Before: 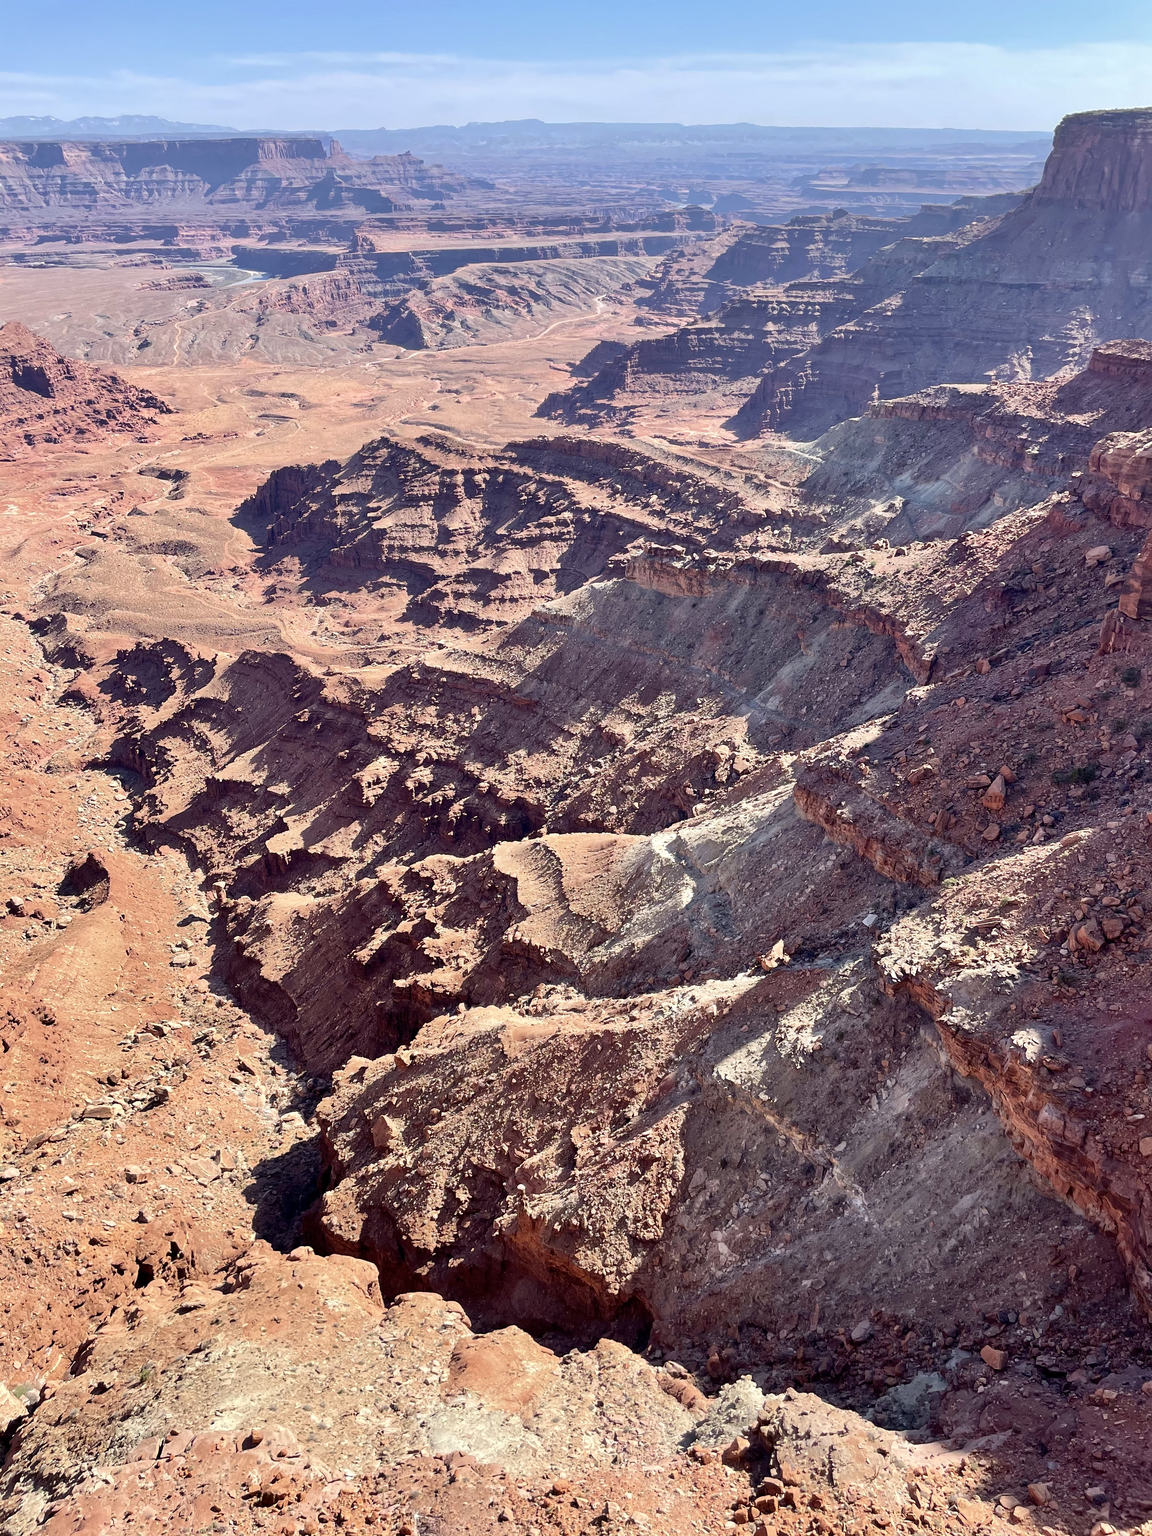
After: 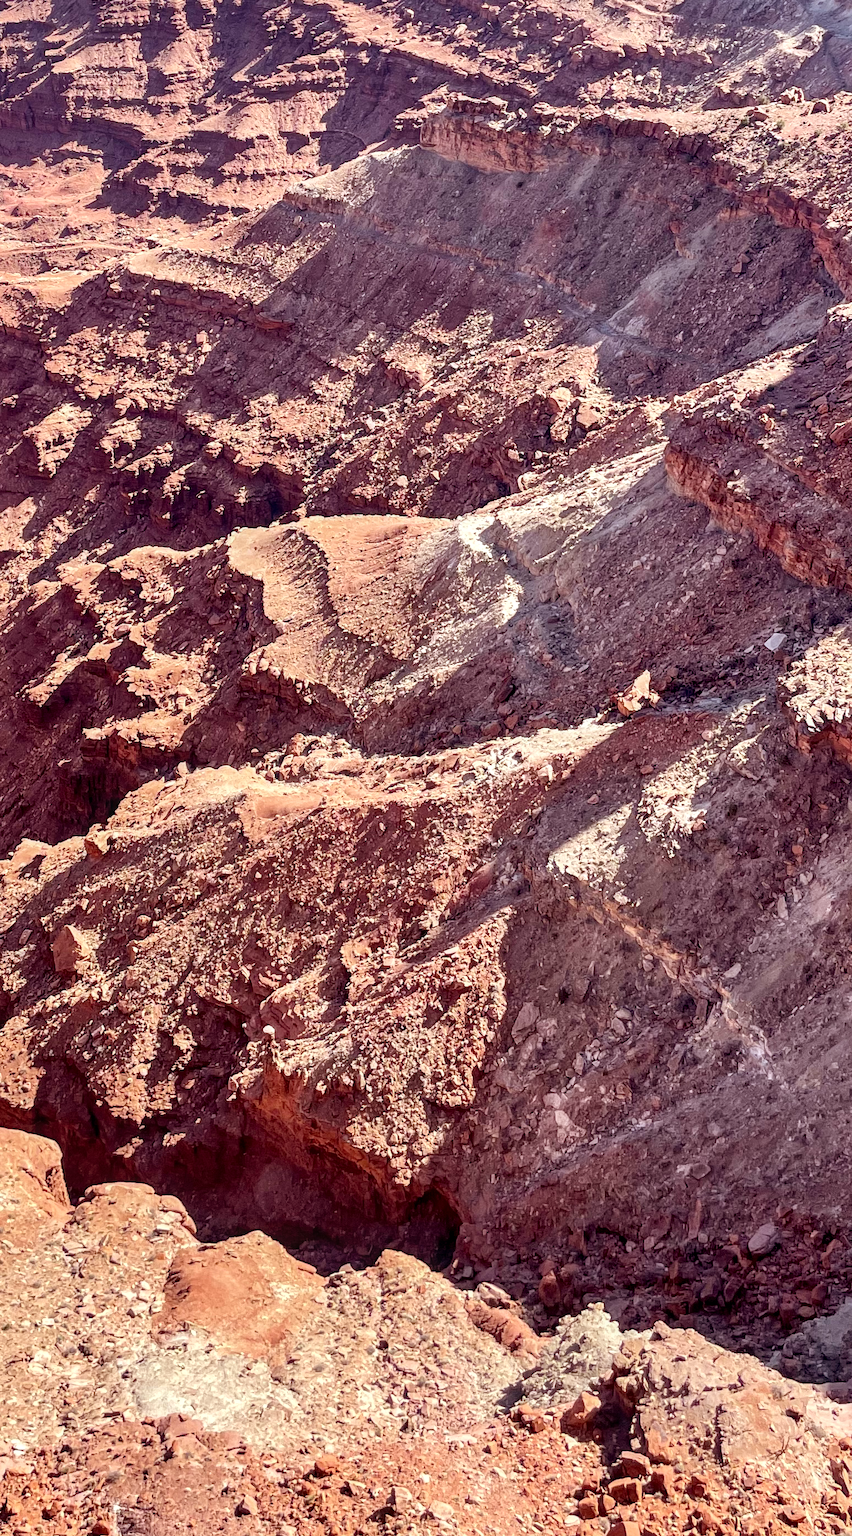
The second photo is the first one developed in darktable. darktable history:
rgb levels: mode RGB, independent channels, levels [[0, 0.474, 1], [0, 0.5, 1], [0, 0.5, 1]]
crop and rotate: left 29.237%, top 31.152%, right 19.807%
local contrast: detail 130%
